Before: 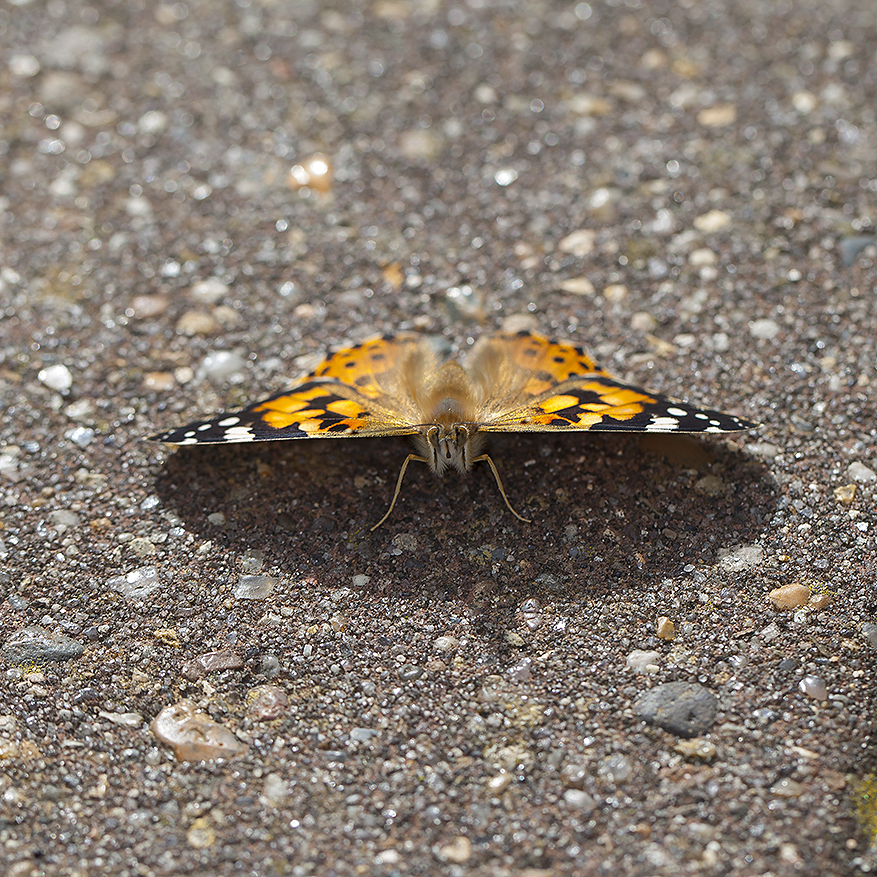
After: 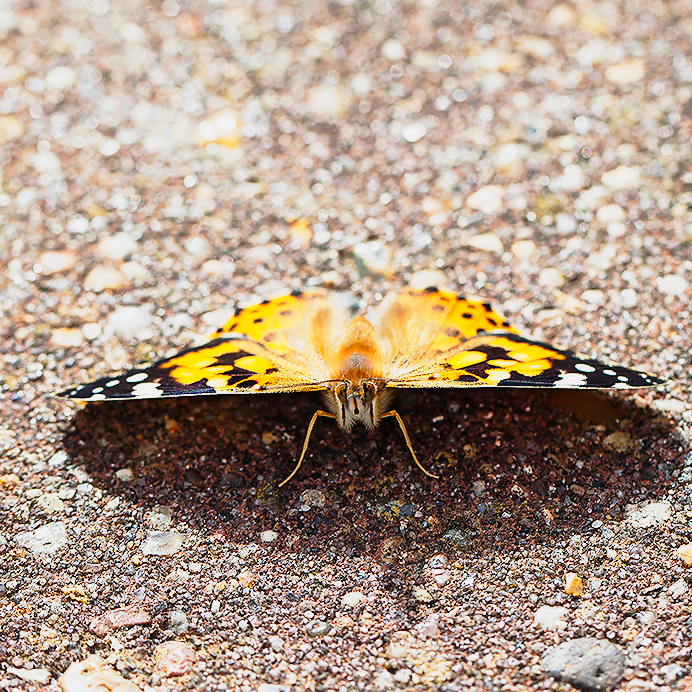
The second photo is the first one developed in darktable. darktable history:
base curve: curves: ch0 [(0, 0) (0.005, 0.002) (0.193, 0.295) (0.399, 0.664) (0.75, 0.928) (1, 1)], preserve colors none
crop and rotate: left 10.661%, top 5.105%, right 10.337%, bottom 15.959%
tone curve: curves: ch0 [(0, 0.008) (0.081, 0.044) (0.177, 0.123) (0.283, 0.253) (0.416, 0.449) (0.495, 0.524) (0.661, 0.756) (0.796, 0.859) (1, 0.951)]; ch1 [(0, 0) (0.161, 0.092) (0.35, 0.33) (0.392, 0.392) (0.427, 0.426) (0.479, 0.472) (0.505, 0.5) (0.521, 0.524) (0.567, 0.556) (0.583, 0.588) (0.625, 0.627) (0.678, 0.733) (1, 1)]; ch2 [(0, 0) (0.346, 0.362) (0.404, 0.427) (0.502, 0.499) (0.531, 0.523) (0.544, 0.561) (0.58, 0.59) (0.629, 0.642) (0.717, 0.678) (1, 1)], preserve colors none
levels: levels [0, 0.478, 1]
